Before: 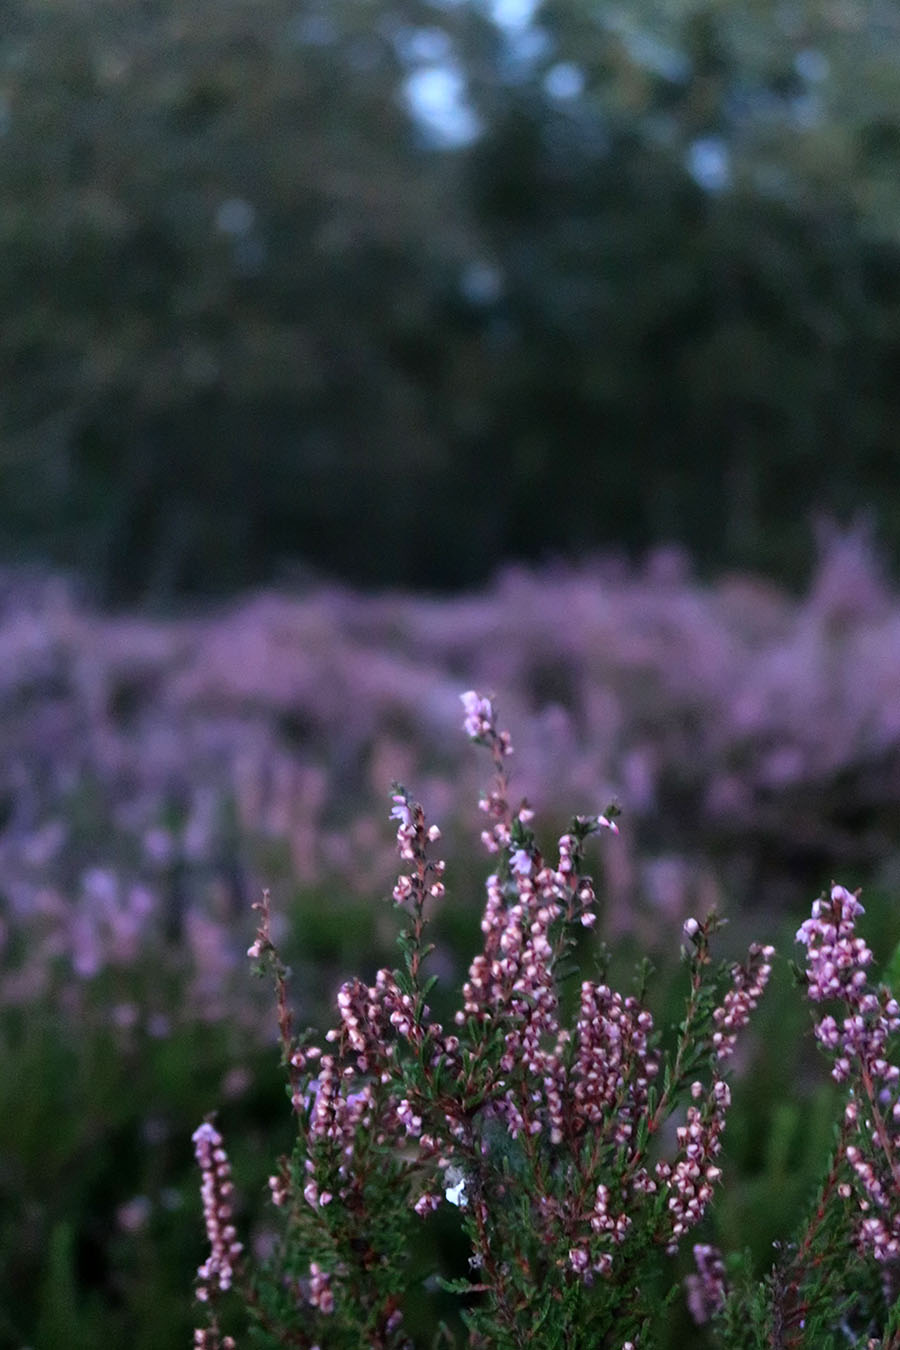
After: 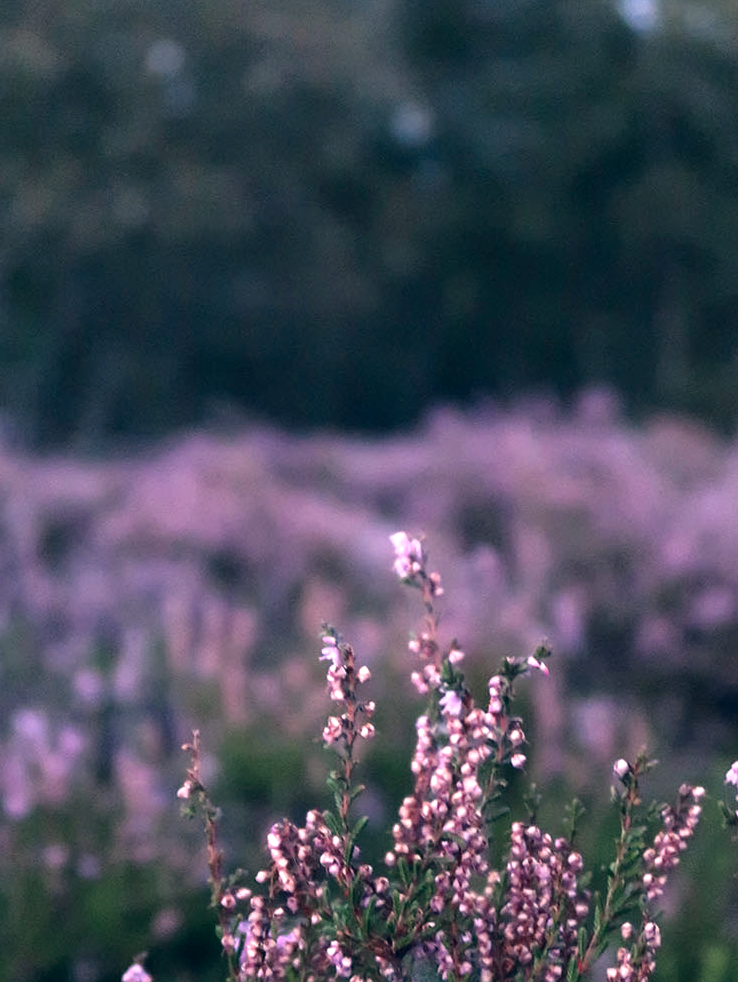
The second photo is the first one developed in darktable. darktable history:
white balance: red 1.029, blue 0.92
color correction: highlights a* 14.46, highlights b* 5.85, shadows a* -5.53, shadows b* -15.24, saturation 0.85
crop: left 7.856%, top 11.836%, right 10.12%, bottom 15.387%
exposure: black level correction 0, exposure 0.7 EV, compensate exposure bias true, compensate highlight preservation false
